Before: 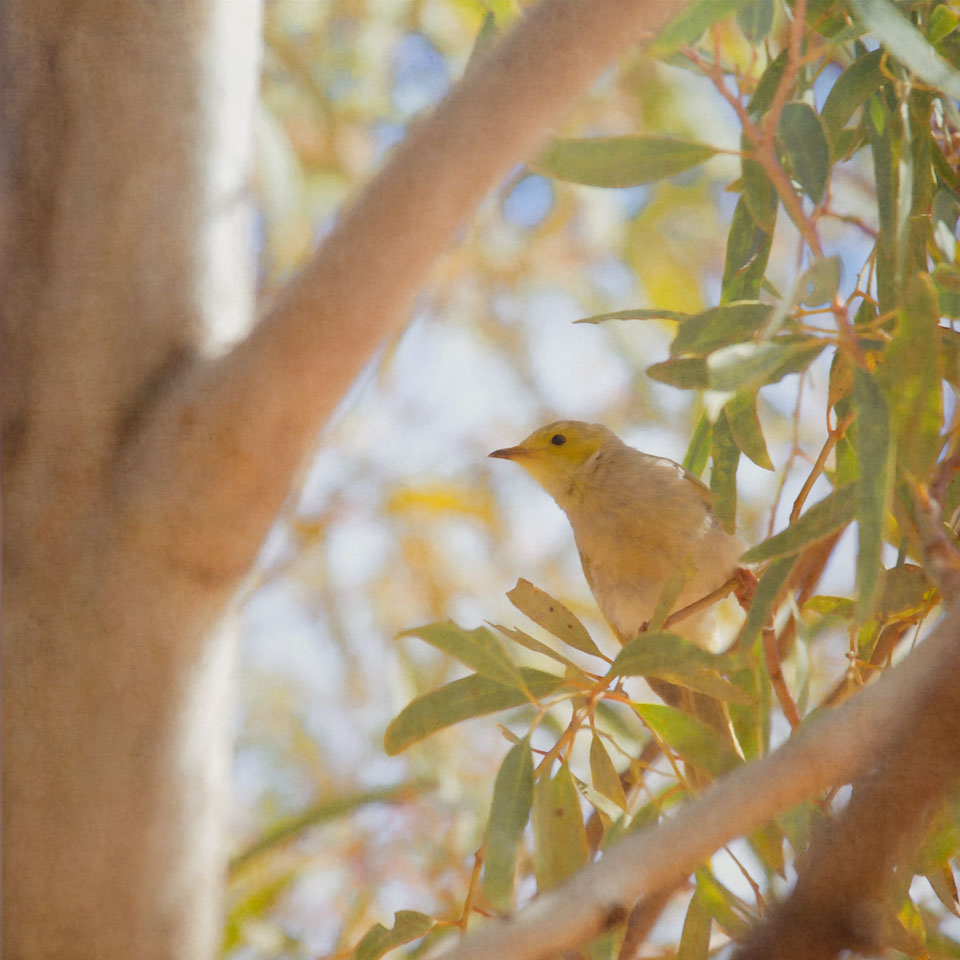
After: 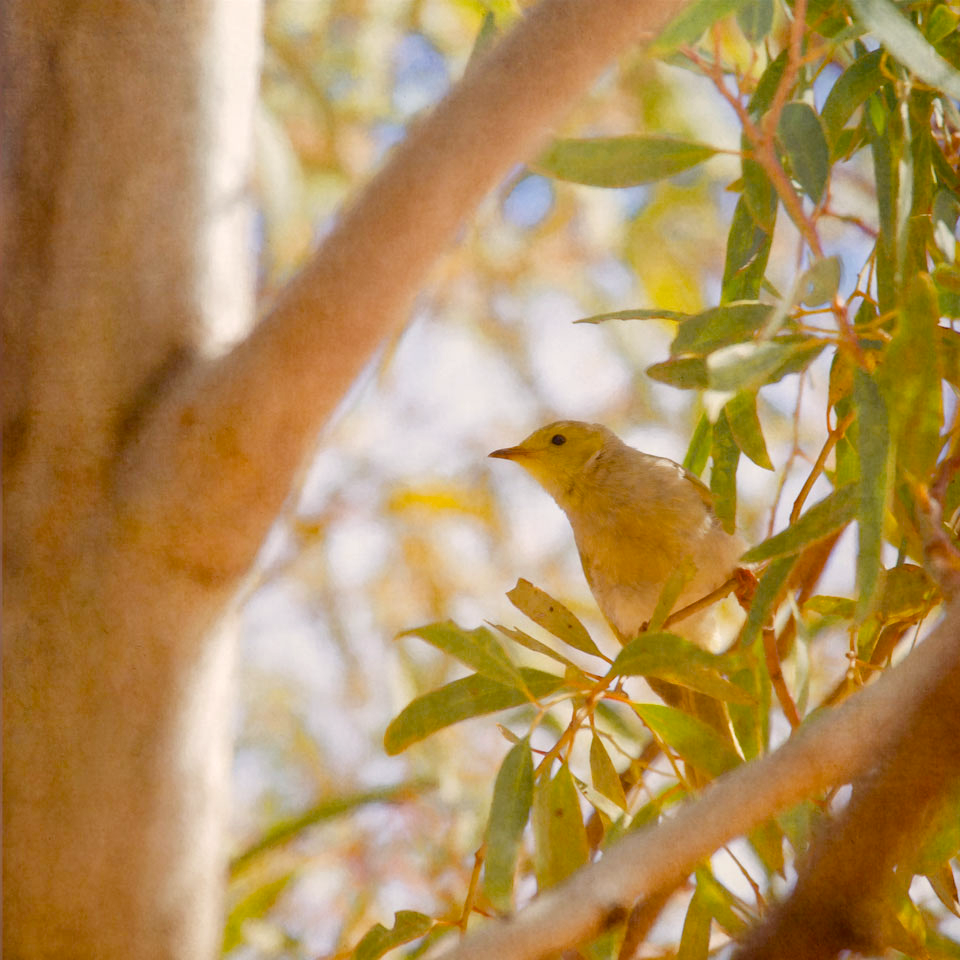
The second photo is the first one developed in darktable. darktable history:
color correction: highlights a* 3.77, highlights b* 5.08
local contrast: on, module defaults
color balance rgb: perceptual saturation grading › global saturation 45.16%, perceptual saturation grading › highlights -50.209%, perceptual saturation grading › shadows 30.103%, global vibrance 20%
